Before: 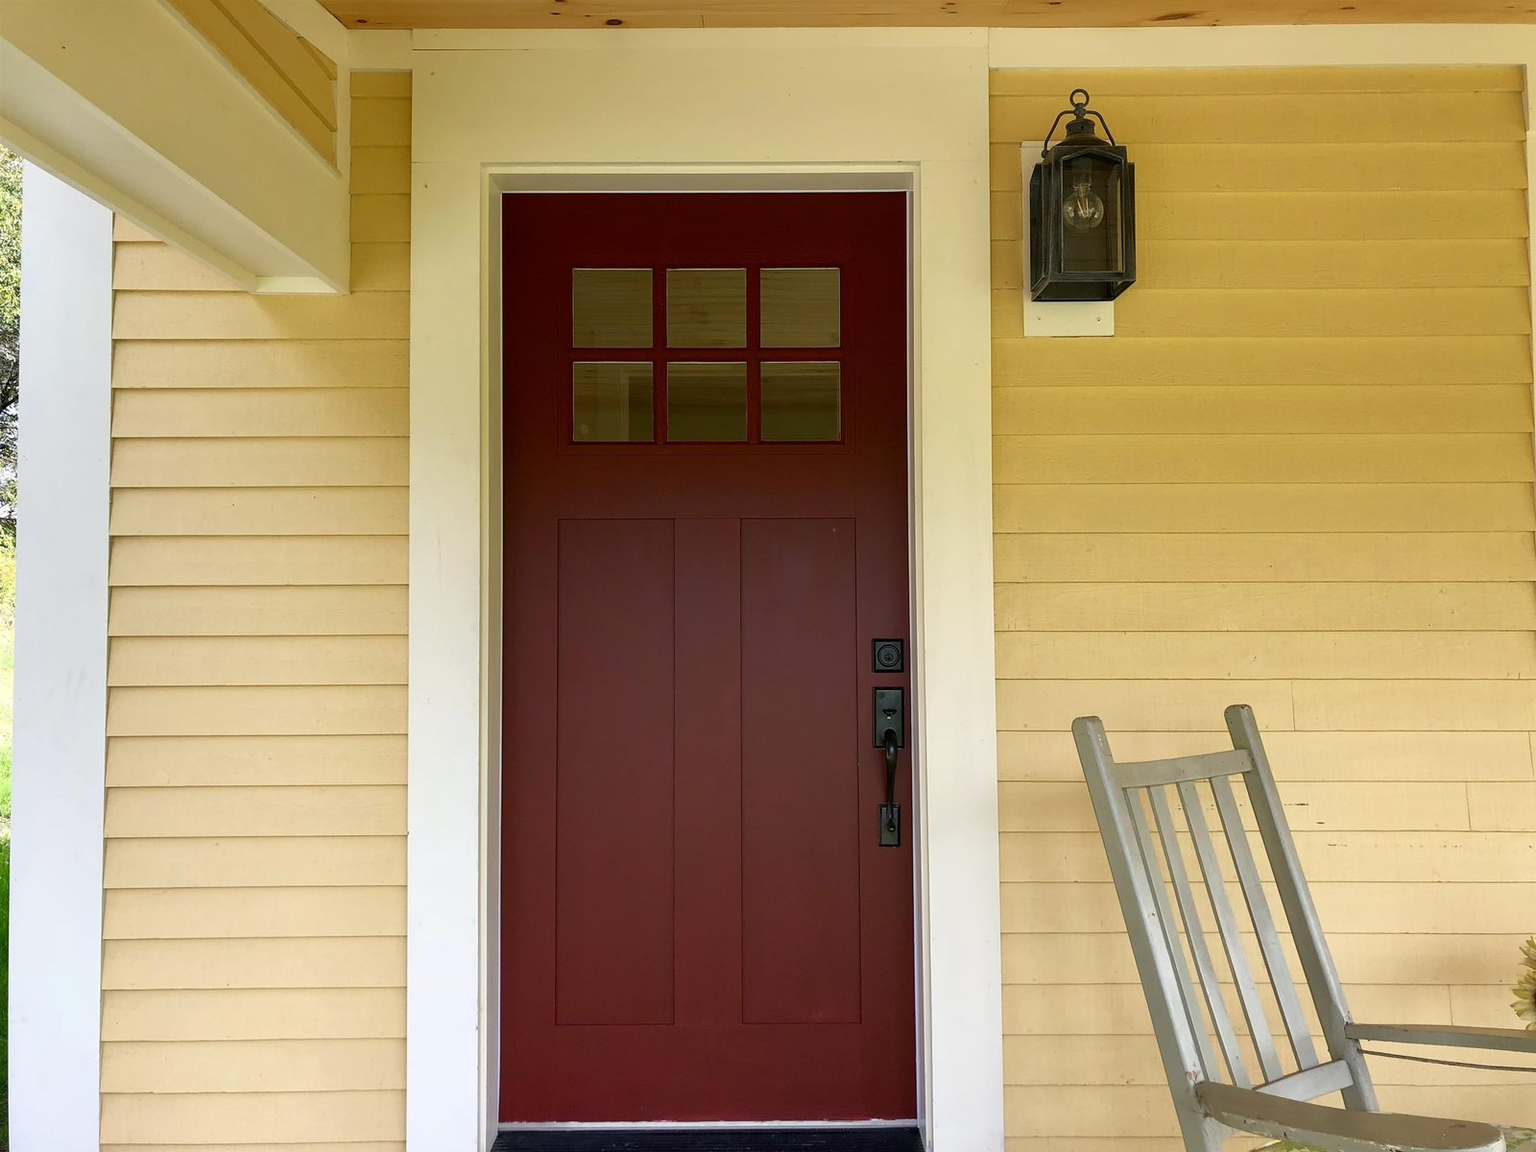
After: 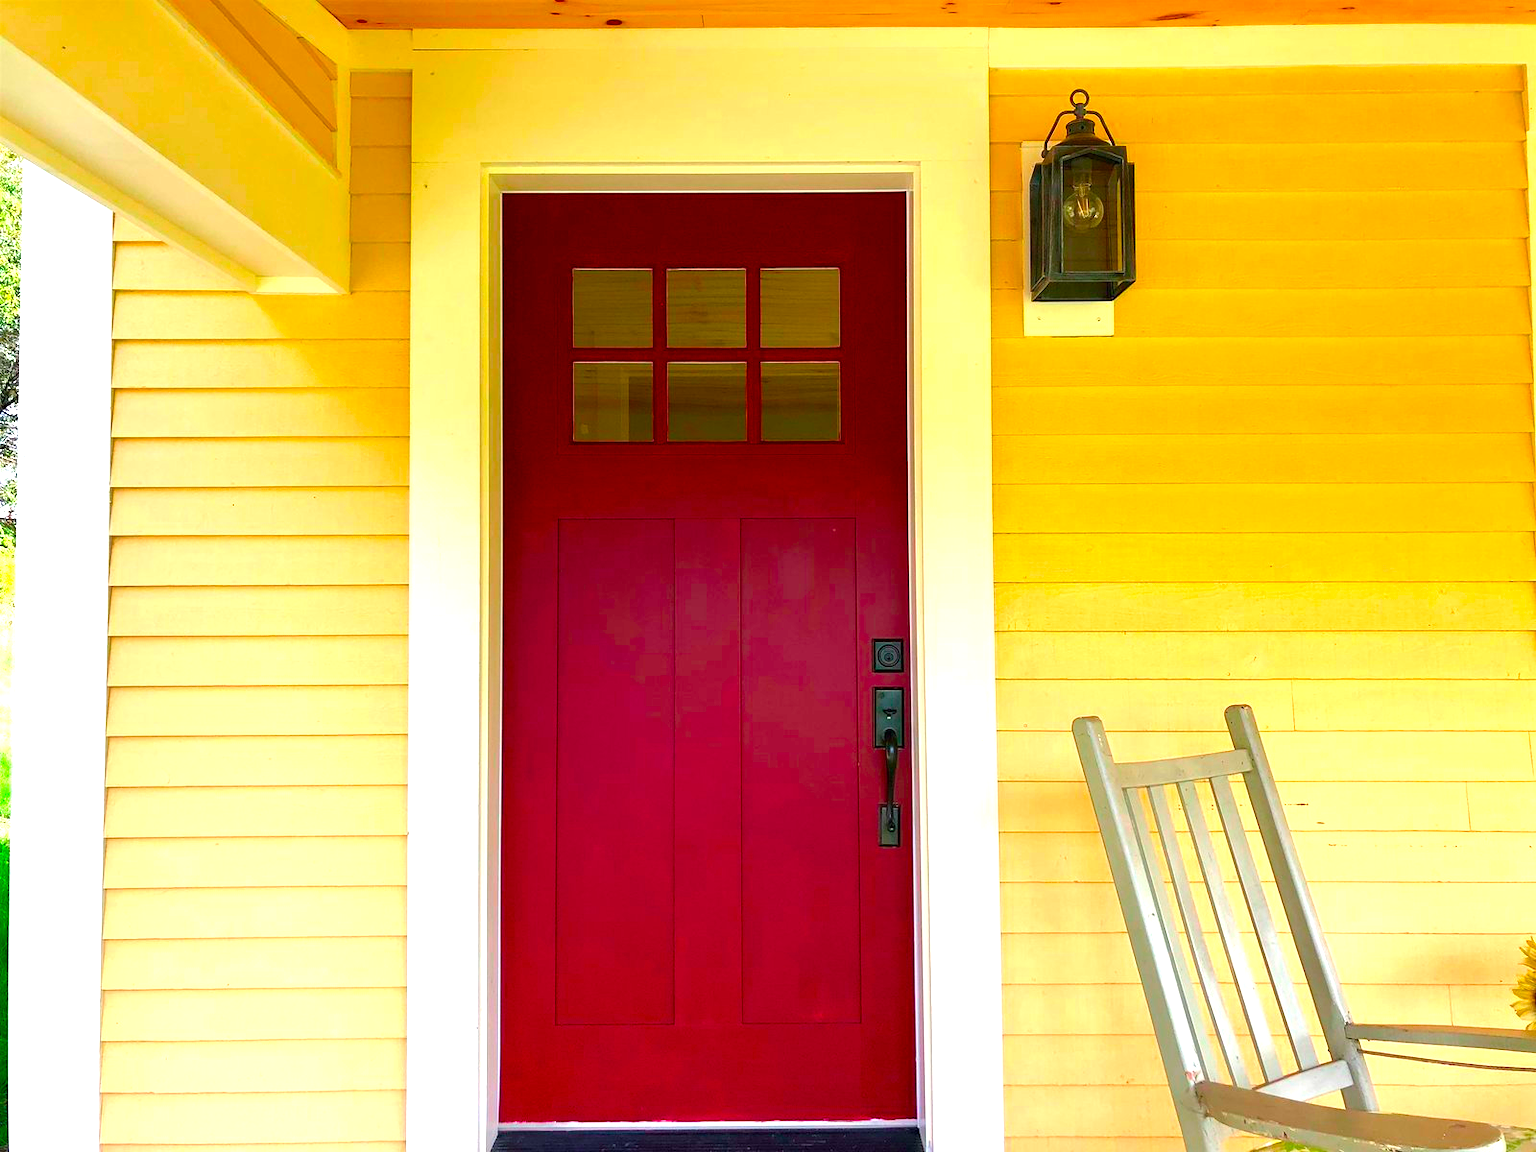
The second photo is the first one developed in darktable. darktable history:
color balance rgb: perceptual saturation grading › global saturation 30%
exposure: black level correction 0, exposure 0.9 EV, compensate highlight preservation false
color contrast: green-magenta contrast 1.73, blue-yellow contrast 1.15
